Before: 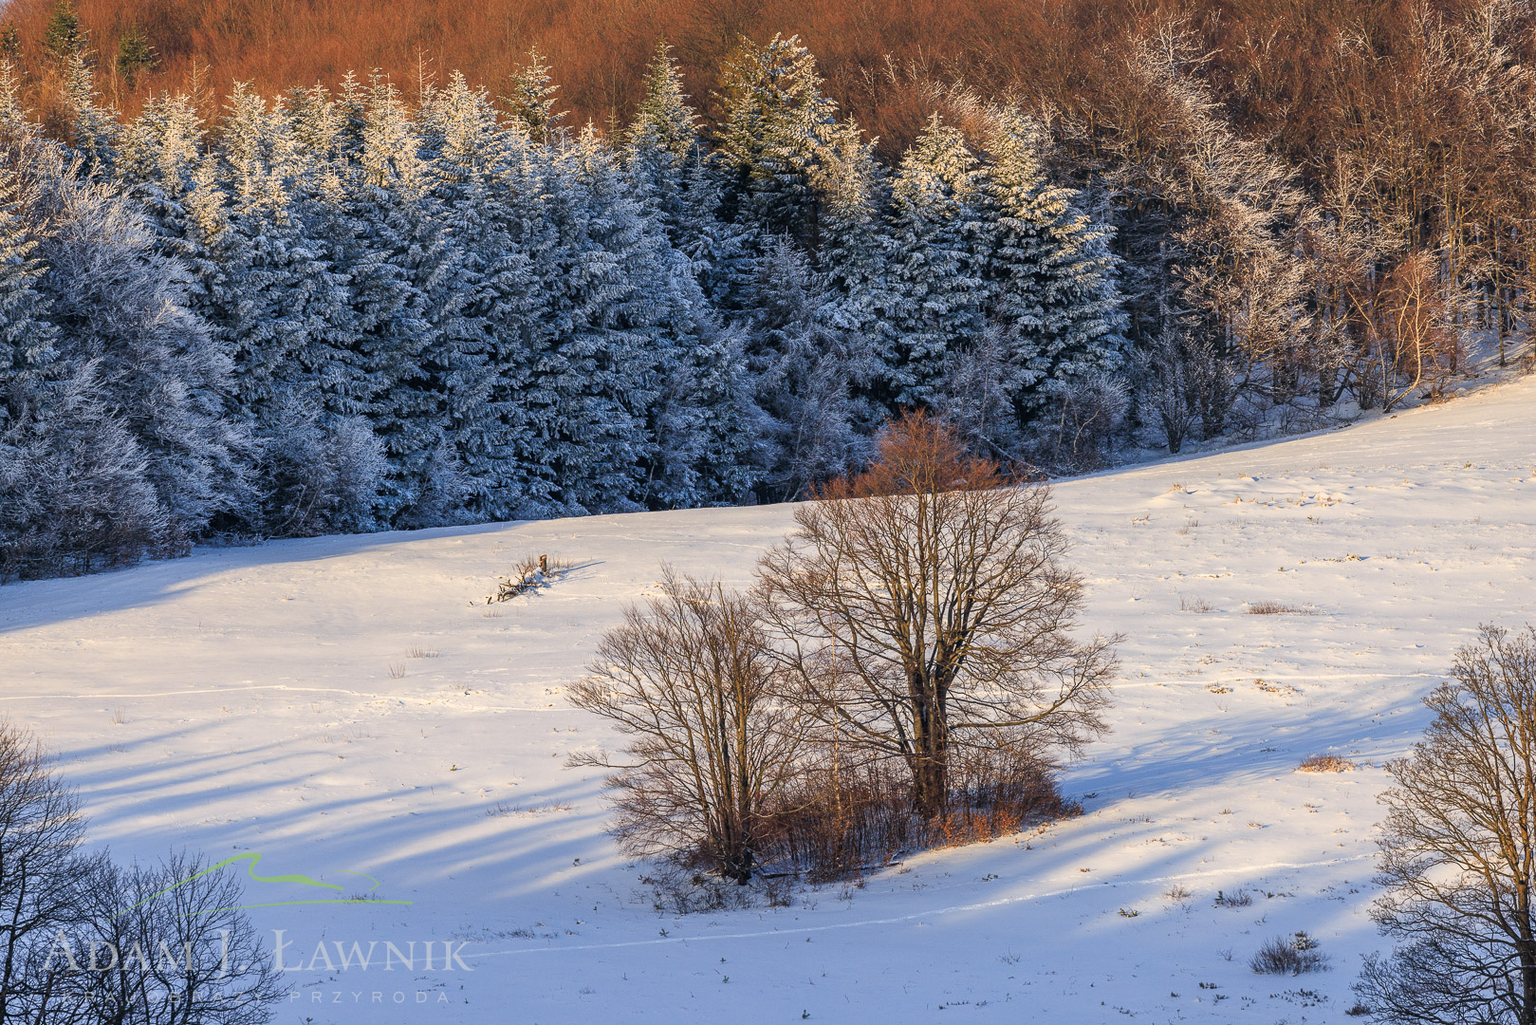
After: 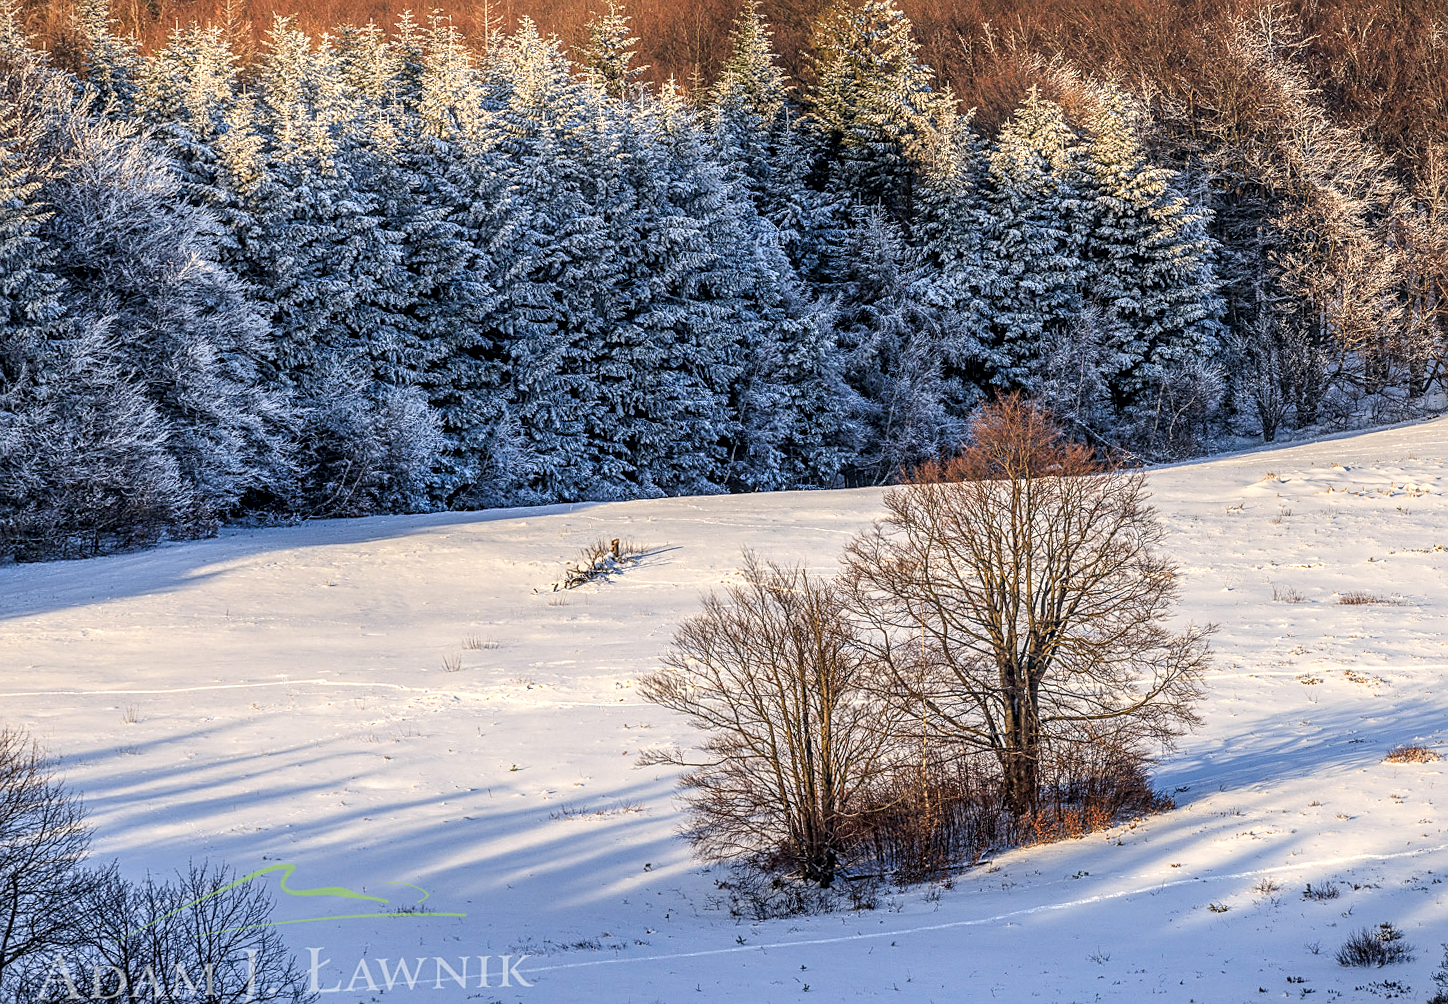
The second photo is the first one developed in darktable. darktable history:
crop: right 9.509%, bottom 0.031%
rotate and perspective: rotation 0.679°, lens shift (horizontal) 0.136, crop left 0.009, crop right 0.991, crop top 0.078, crop bottom 0.95
base curve: curves: ch0 [(0, 0) (0.472, 0.508) (1, 1)]
sharpen: on, module defaults
bloom: size 13.65%, threshold 98.39%, strength 4.82%
vignetting: fall-off start 97.28%, fall-off radius 79%, brightness -0.462, saturation -0.3, width/height ratio 1.114, dithering 8-bit output, unbound false
local contrast: detail 150%
